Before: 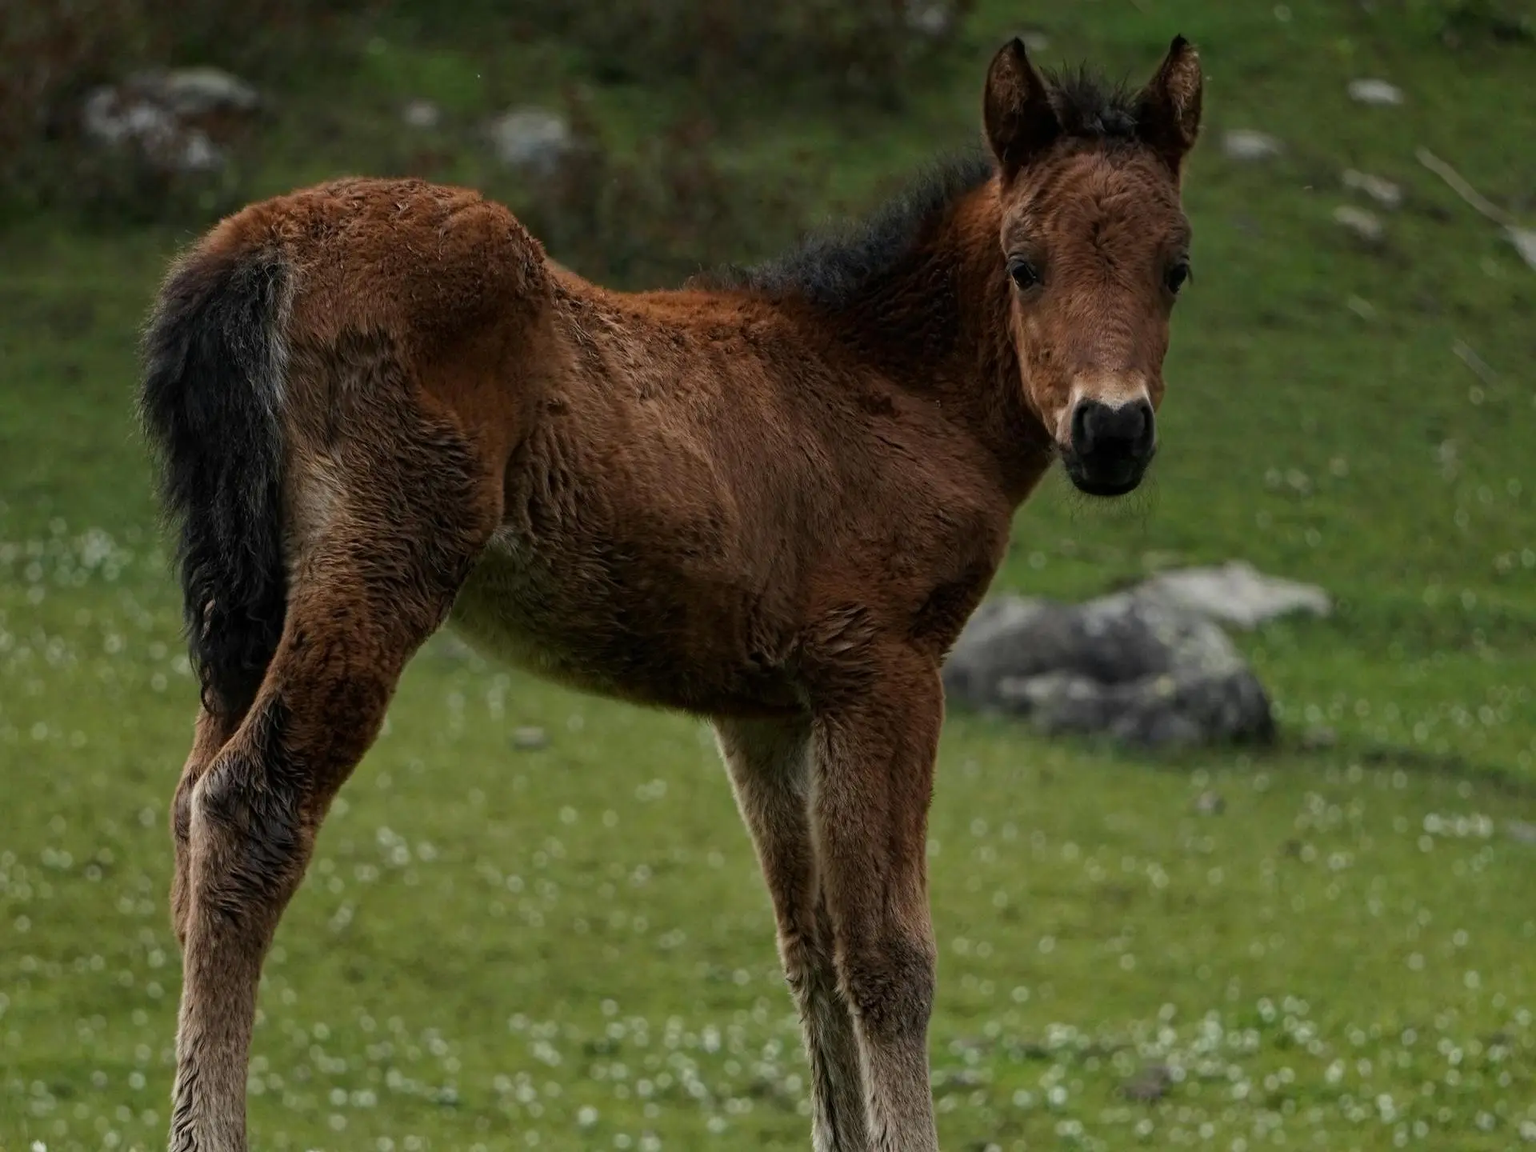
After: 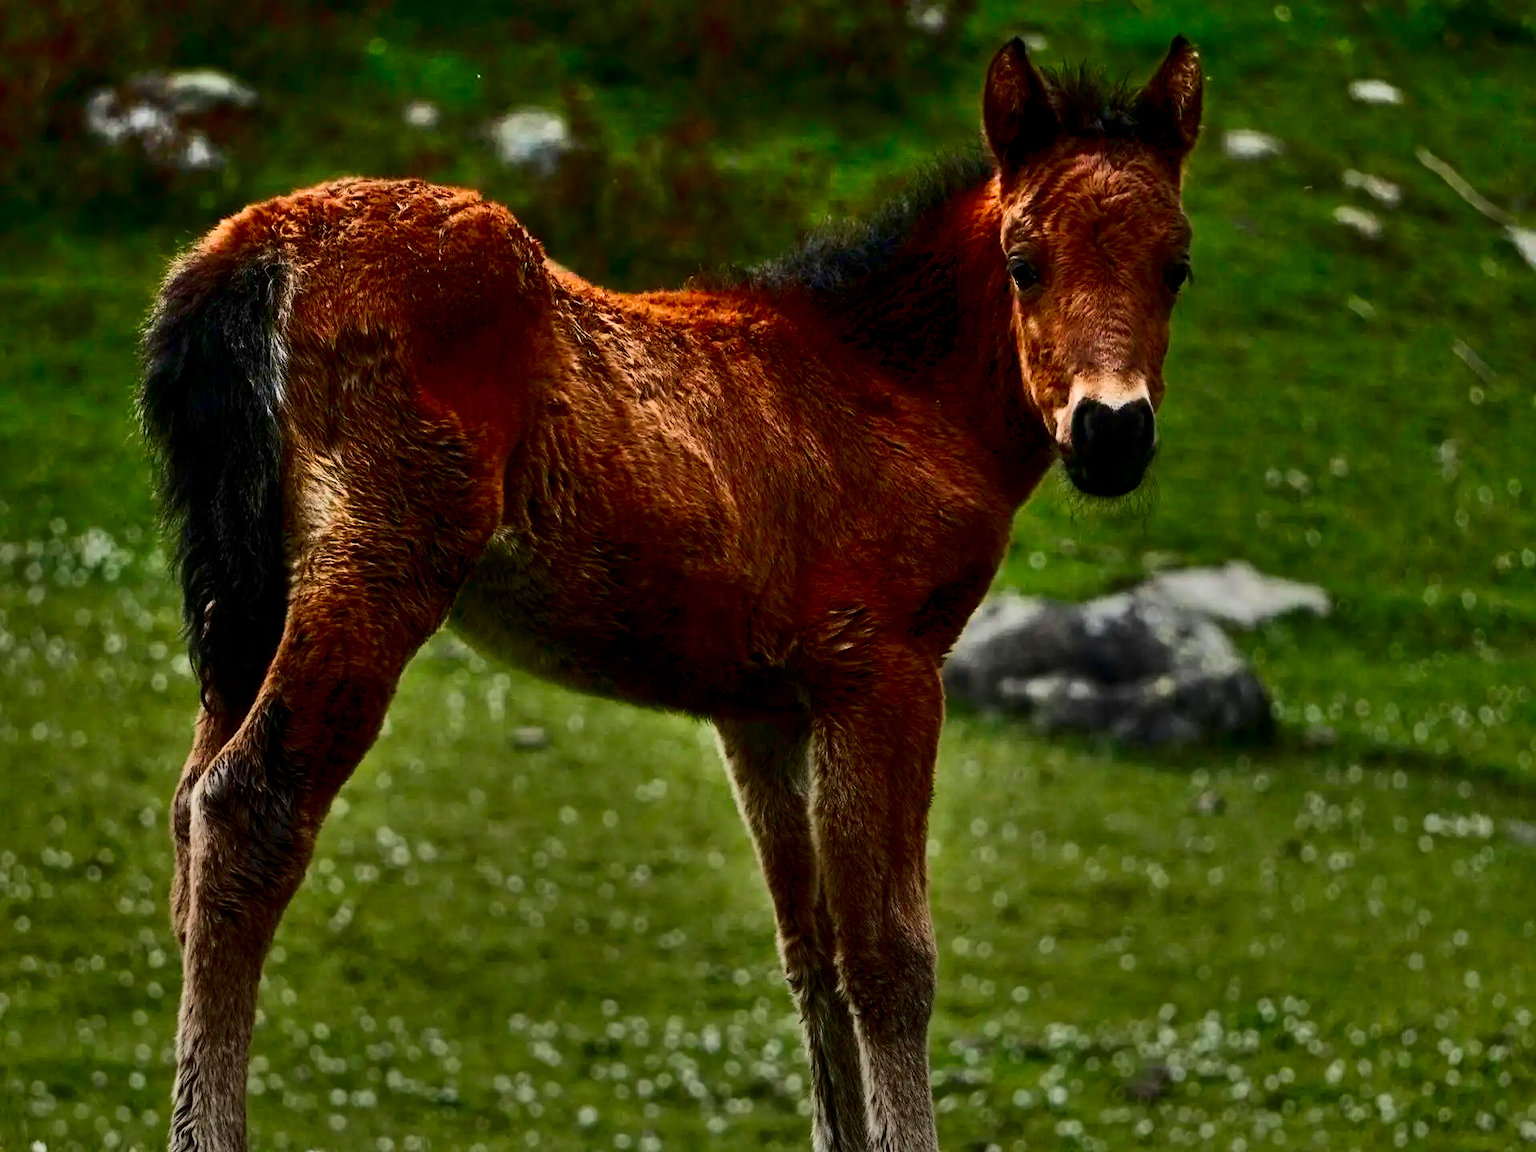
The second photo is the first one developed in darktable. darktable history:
contrast brightness saturation: contrast 0.235, brightness -0.242, saturation 0.142
exposure: black level correction 0.003, exposure 0.148 EV, compensate highlight preservation false
shadows and highlights: shadows 79.45, white point adjustment -9.17, highlights -61.4, soften with gaussian
